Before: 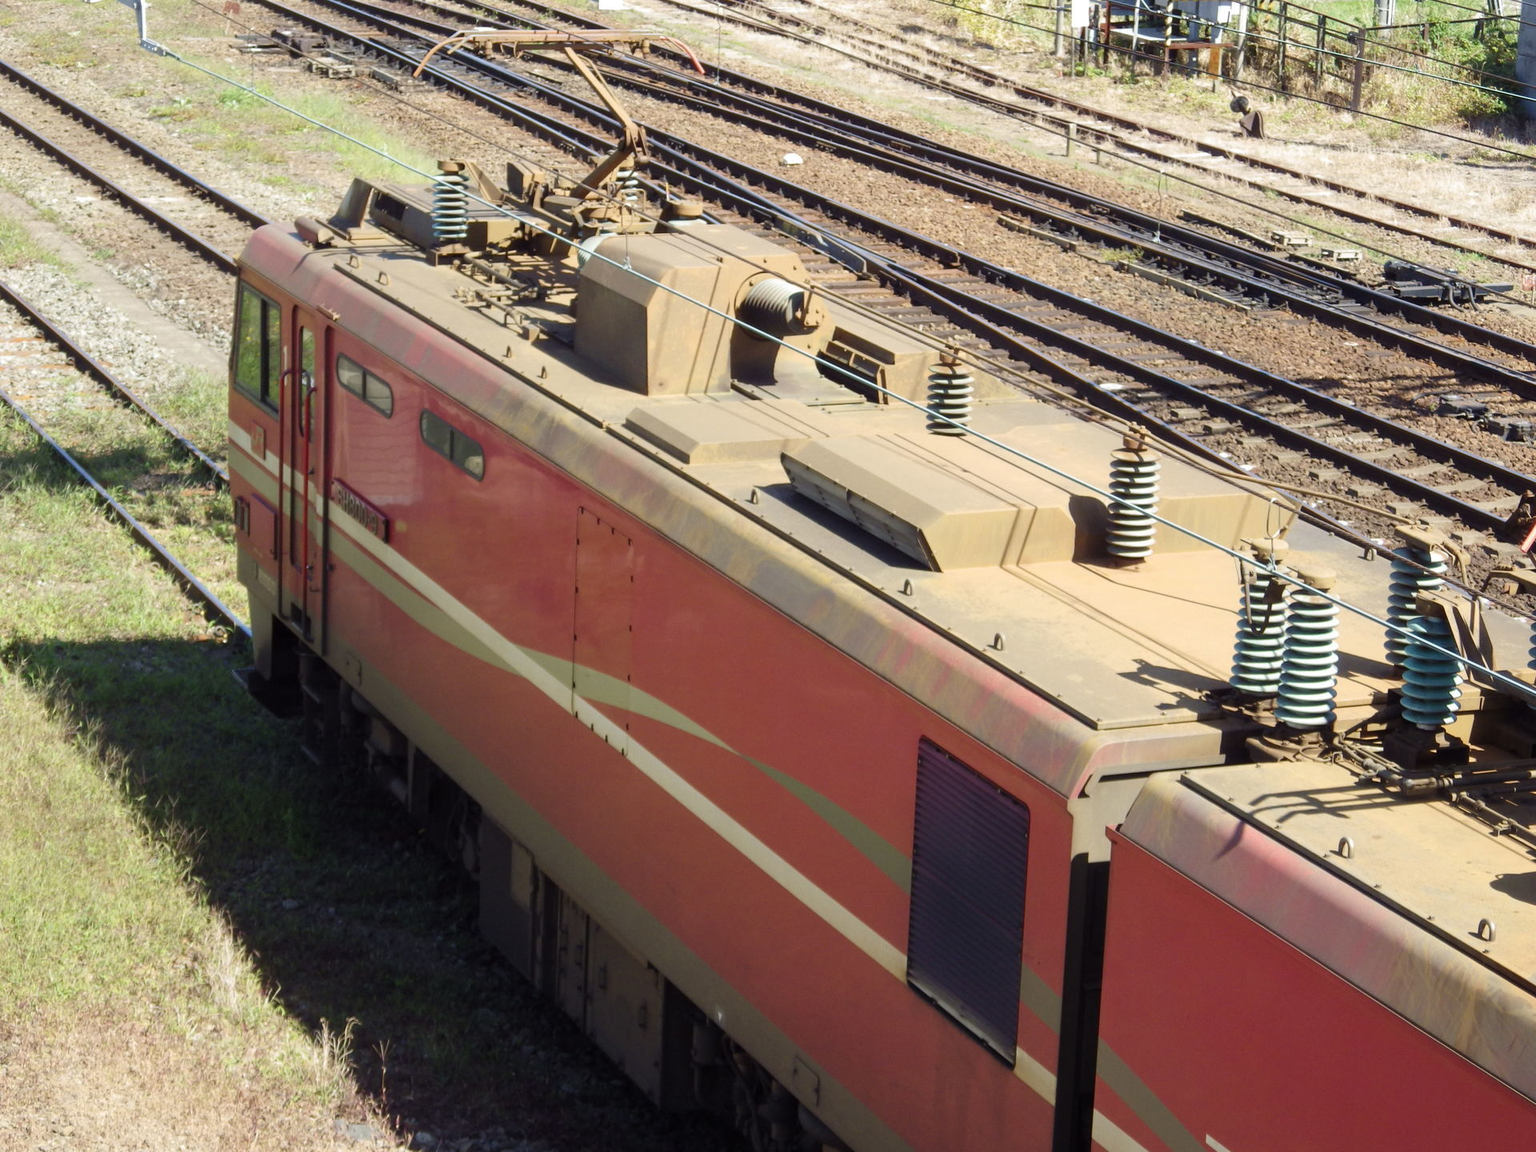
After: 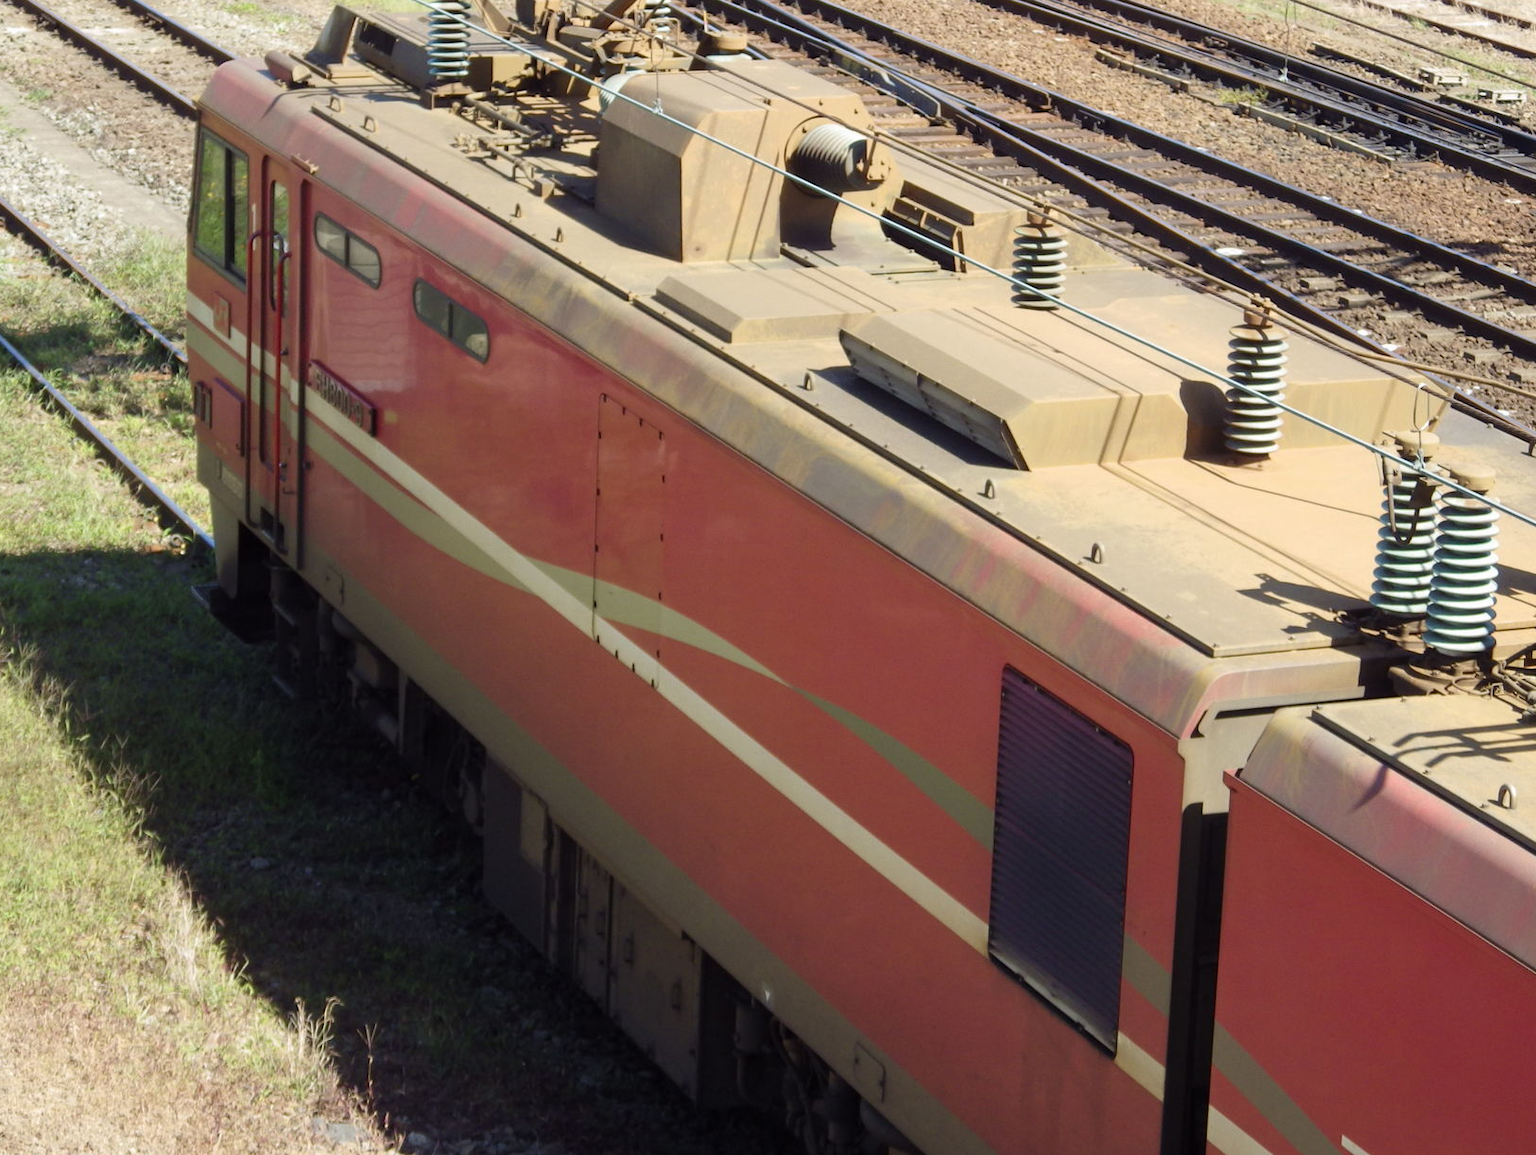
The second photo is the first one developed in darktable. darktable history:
crop and rotate: left 4.627%, top 15.128%, right 10.71%
color balance rgb: perceptual saturation grading › global saturation -0.426%, global vibrance 5.838%
exposure: exposure -0.011 EV, compensate highlight preservation false
